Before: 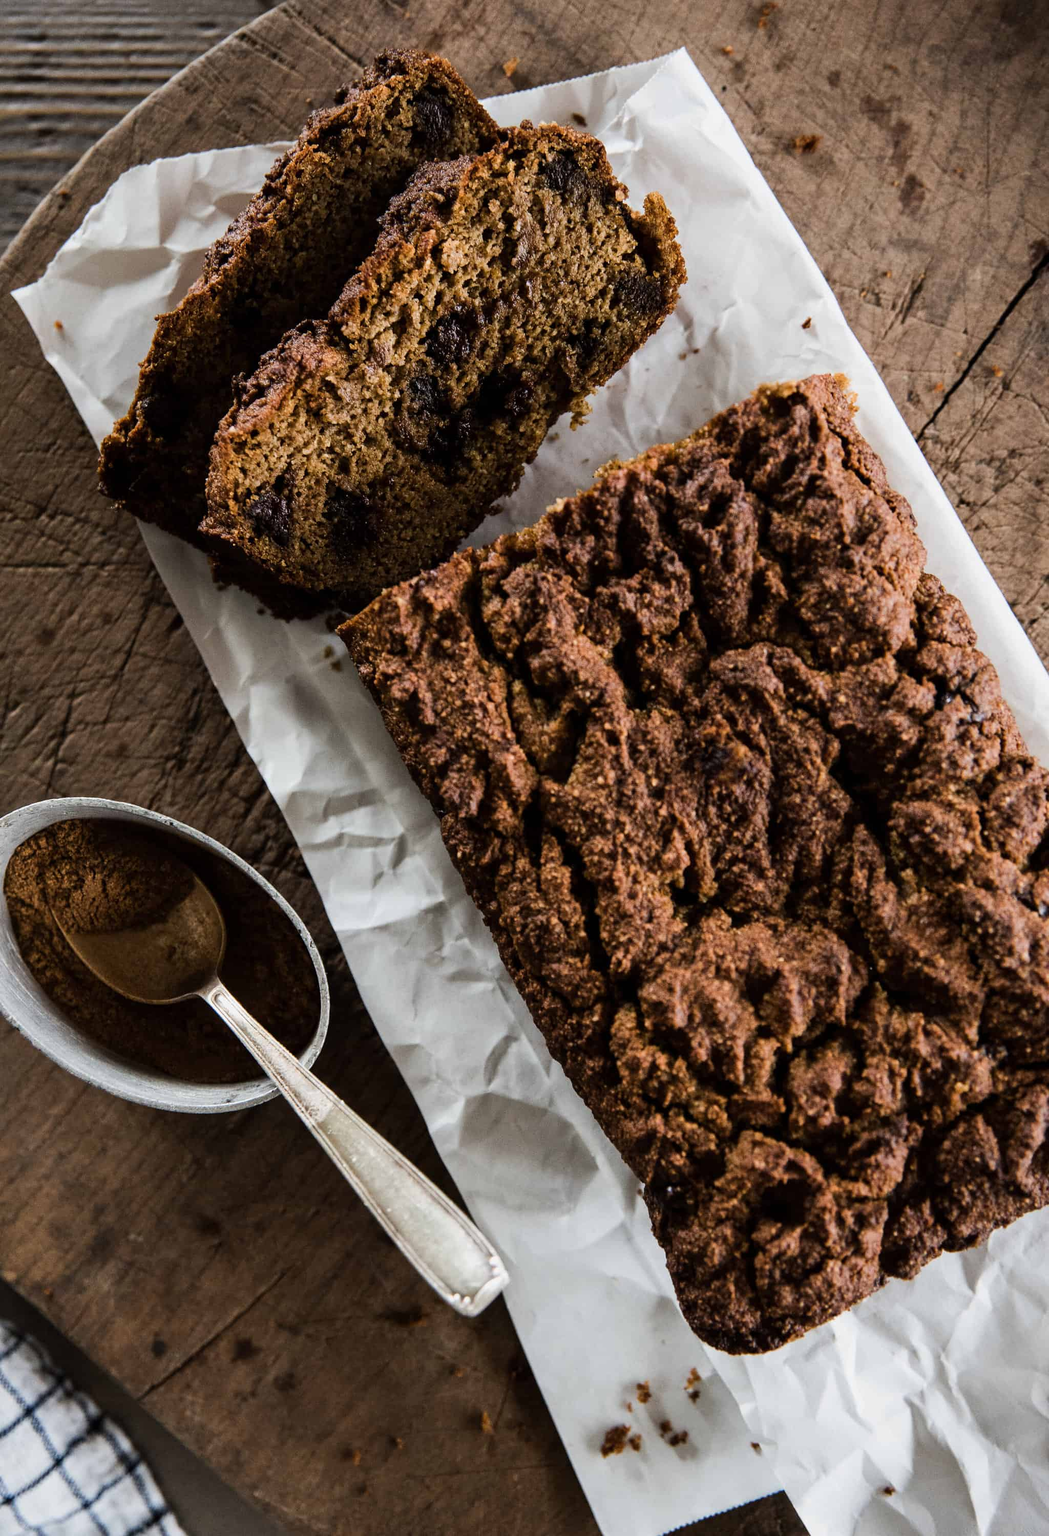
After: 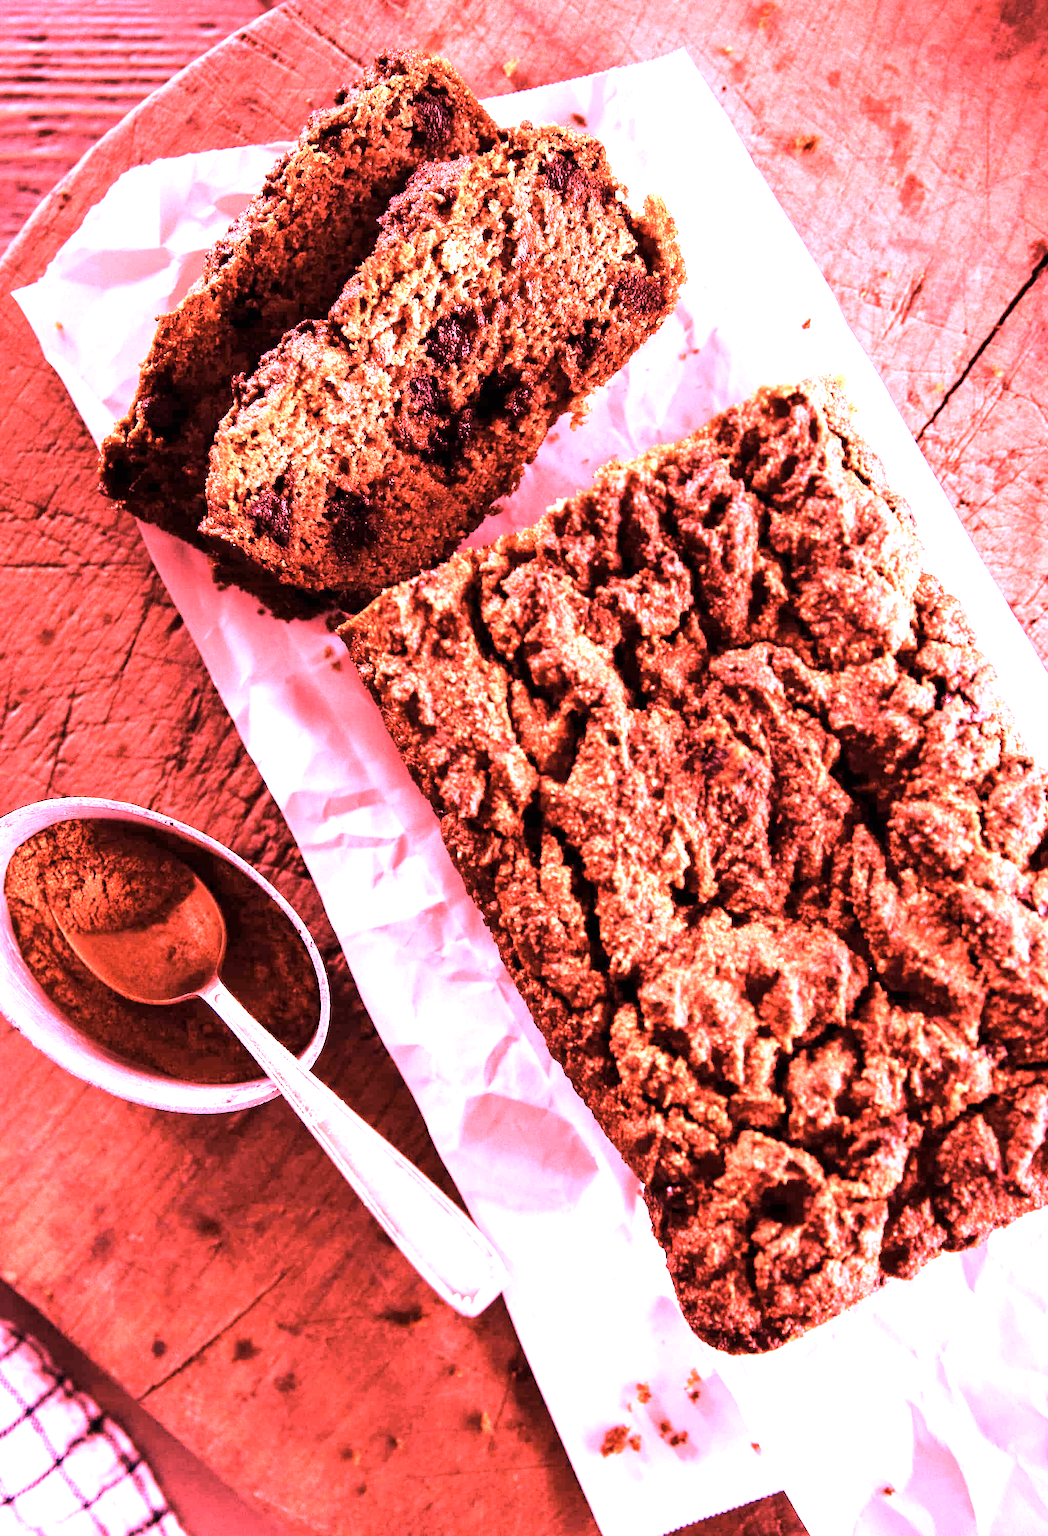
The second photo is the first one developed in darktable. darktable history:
contrast brightness saturation: saturation -0.17
white balance: red 4.26, blue 1.802
